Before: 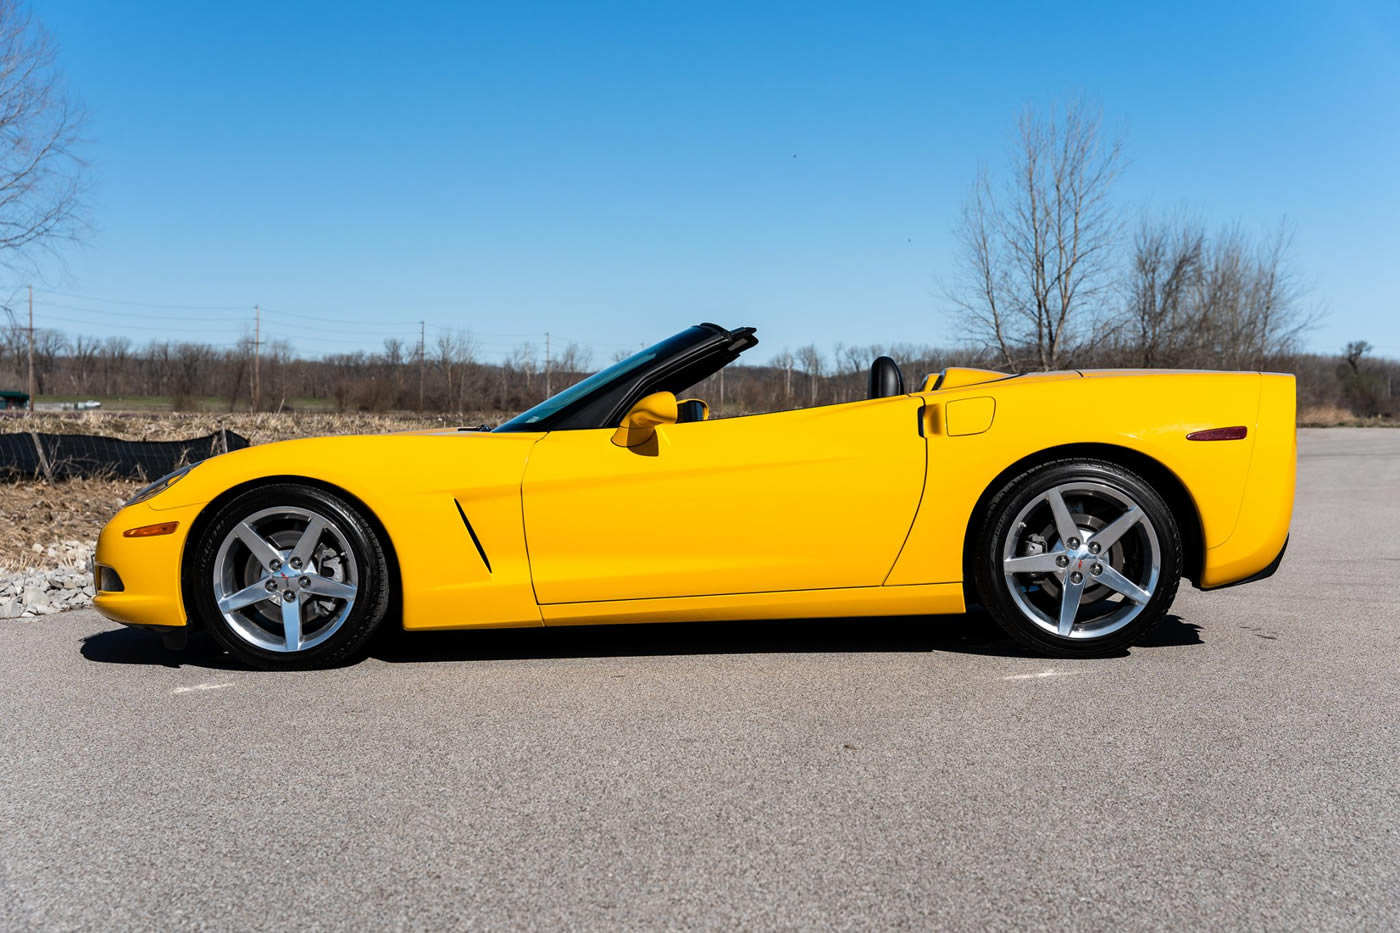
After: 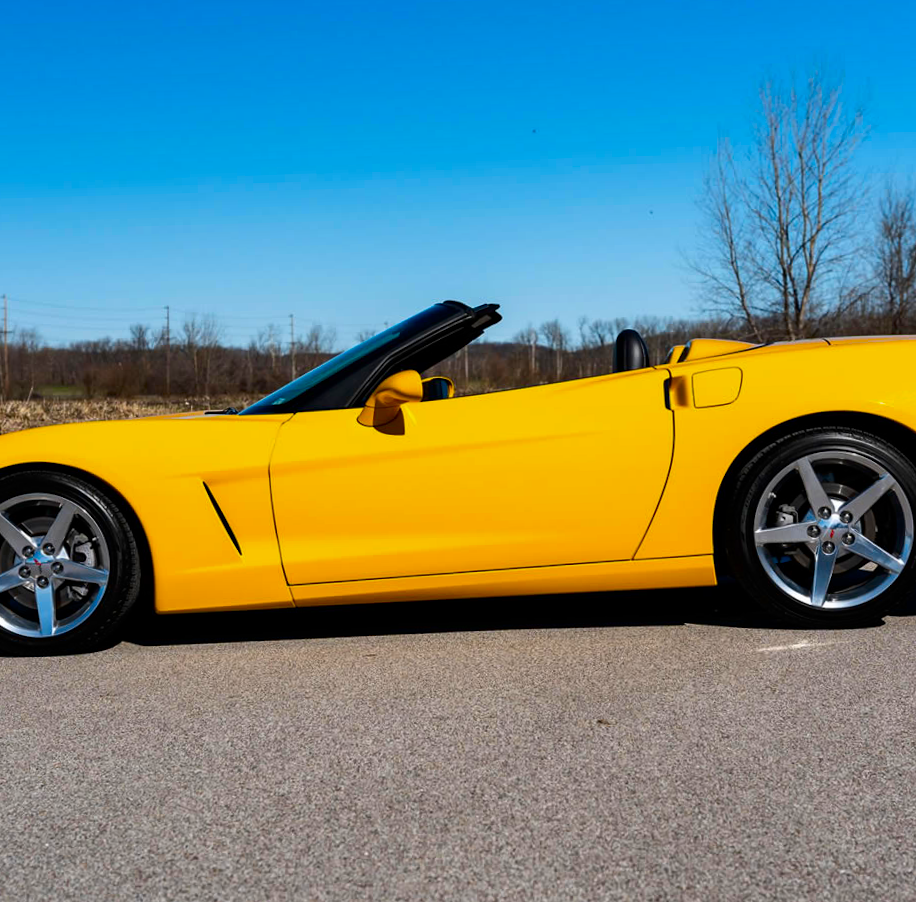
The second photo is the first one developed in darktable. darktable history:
rotate and perspective: rotation -1.32°, lens shift (horizontal) -0.031, crop left 0.015, crop right 0.985, crop top 0.047, crop bottom 0.982
color balance rgb: perceptual saturation grading › global saturation 25%, global vibrance 20%
contrast brightness saturation: contrast 0.07, brightness -0.14, saturation 0.11
crop: left 16.899%, right 16.556%
